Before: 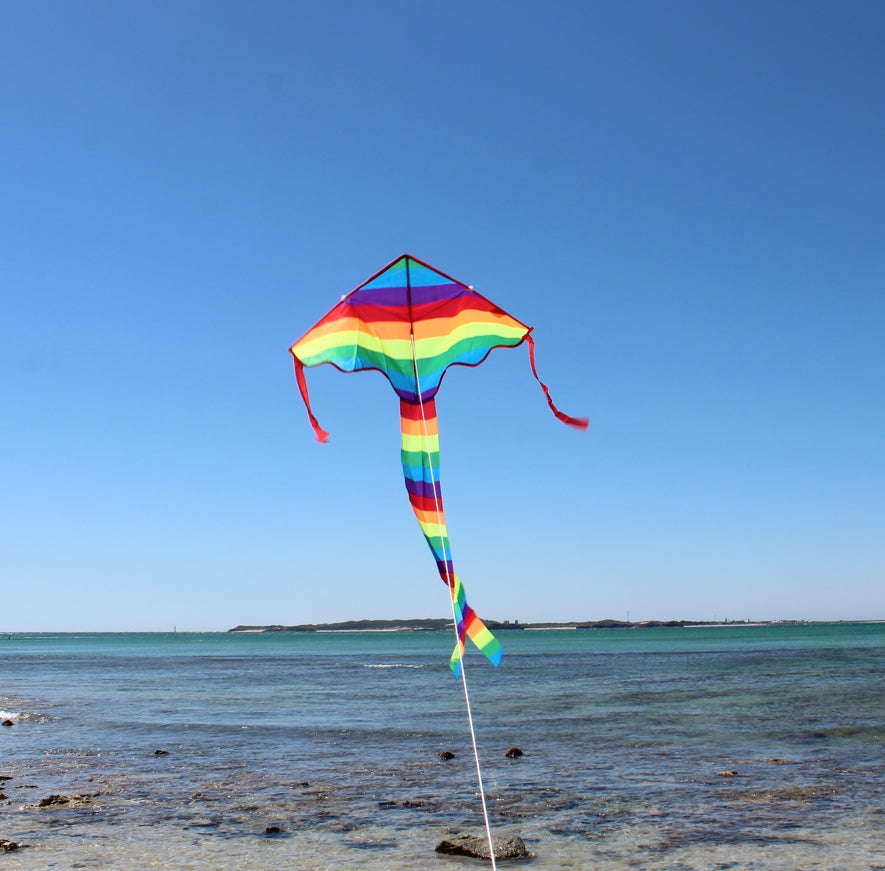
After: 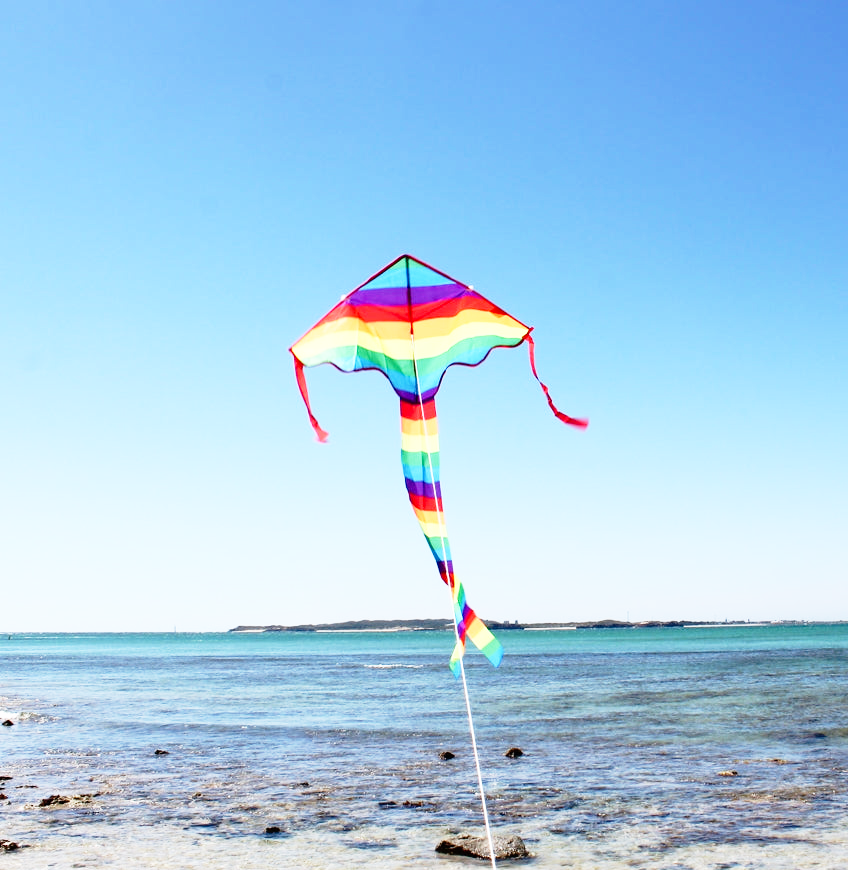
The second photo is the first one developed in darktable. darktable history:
base curve: curves: ch0 [(0, 0) (0.012, 0.01) (0.073, 0.168) (0.31, 0.711) (0.645, 0.957) (1, 1)], preserve colors none
crop: right 4.126%, bottom 0.031%
